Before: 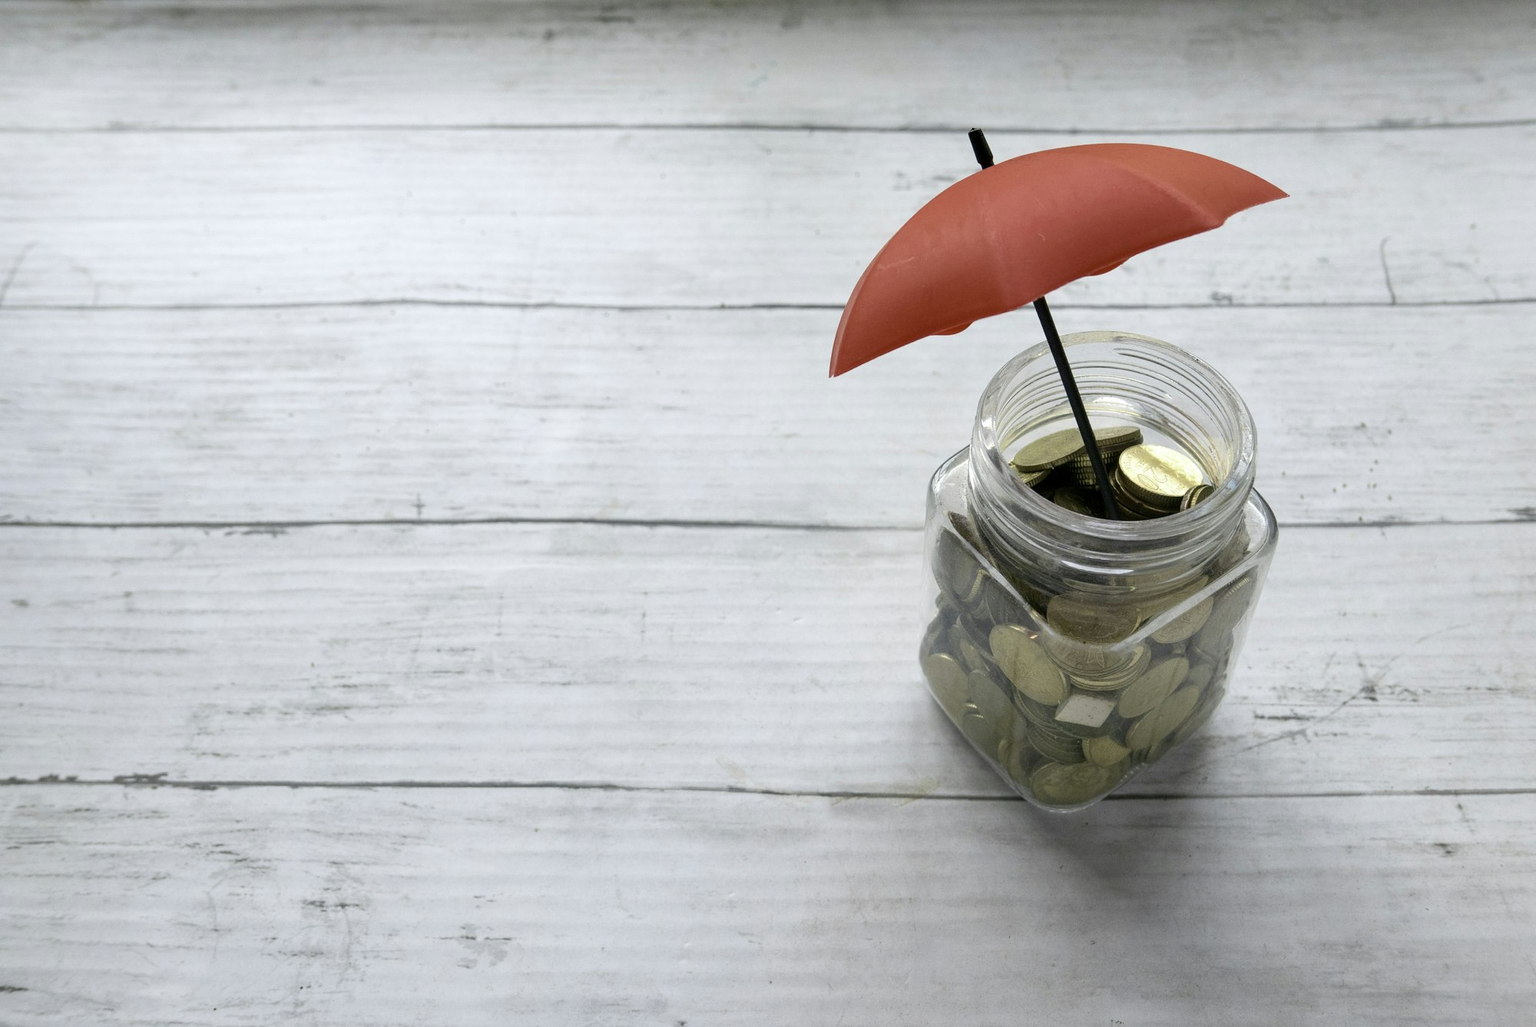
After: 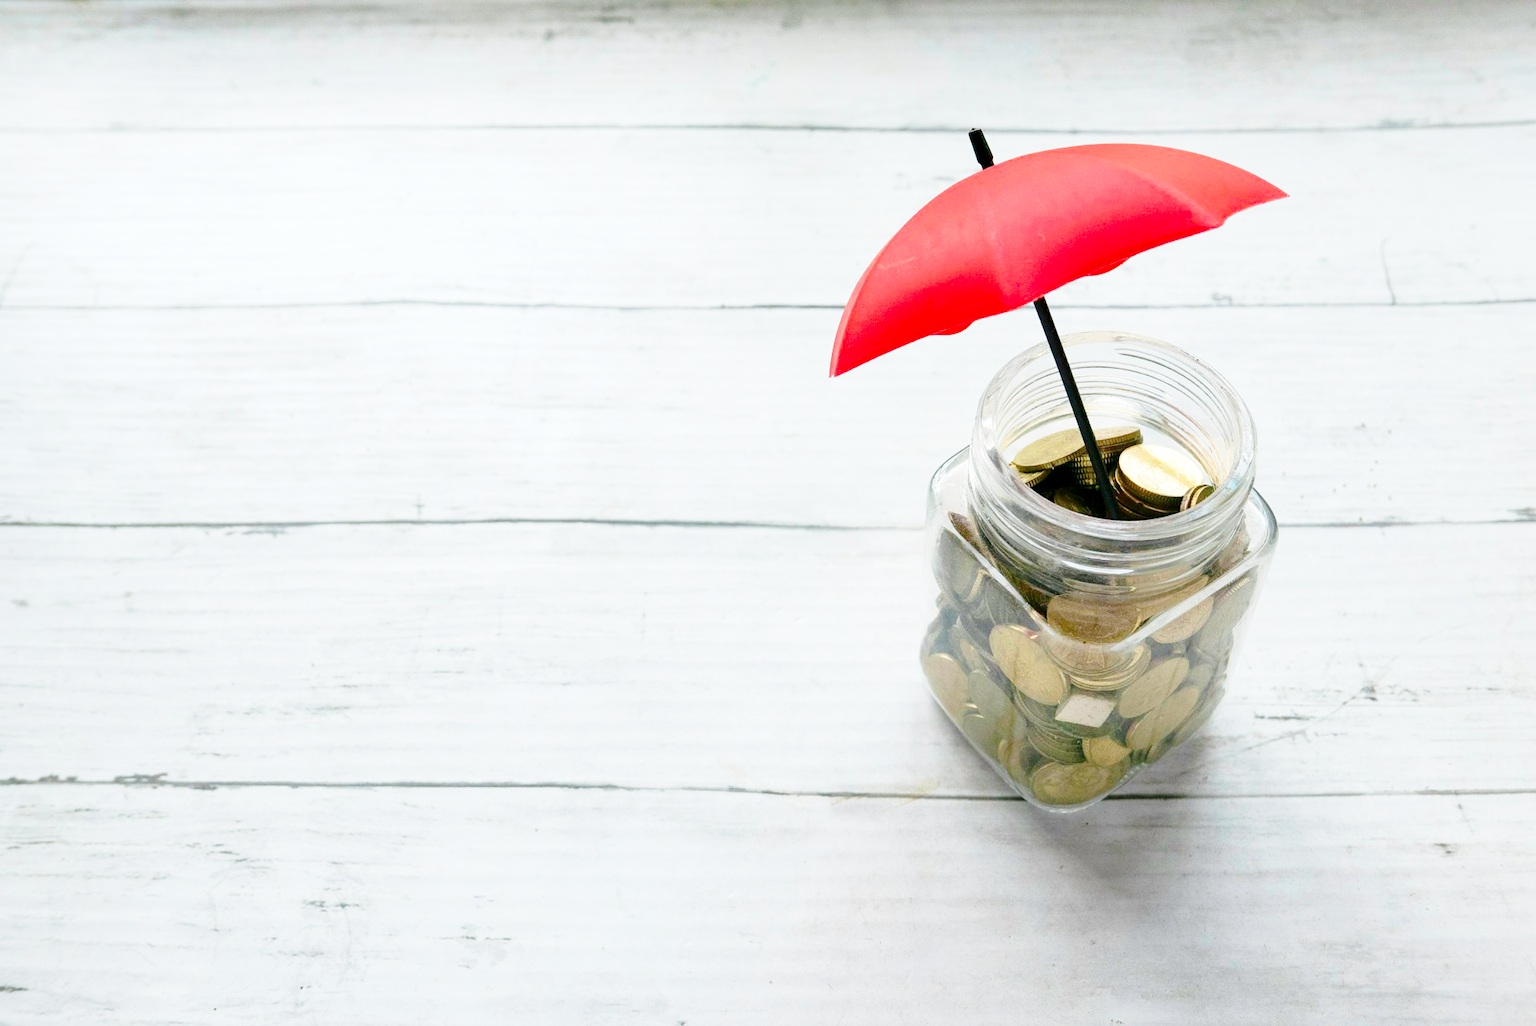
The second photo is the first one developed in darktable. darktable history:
contrast brightness saturation: saturation 0.13
base curve: curves: ch0 [(0, 0) (0.028, 0.03) (0.121, 0.232) (0.46, 0.748) (0.859, 0.968) (1, 1)], preserve colors none
